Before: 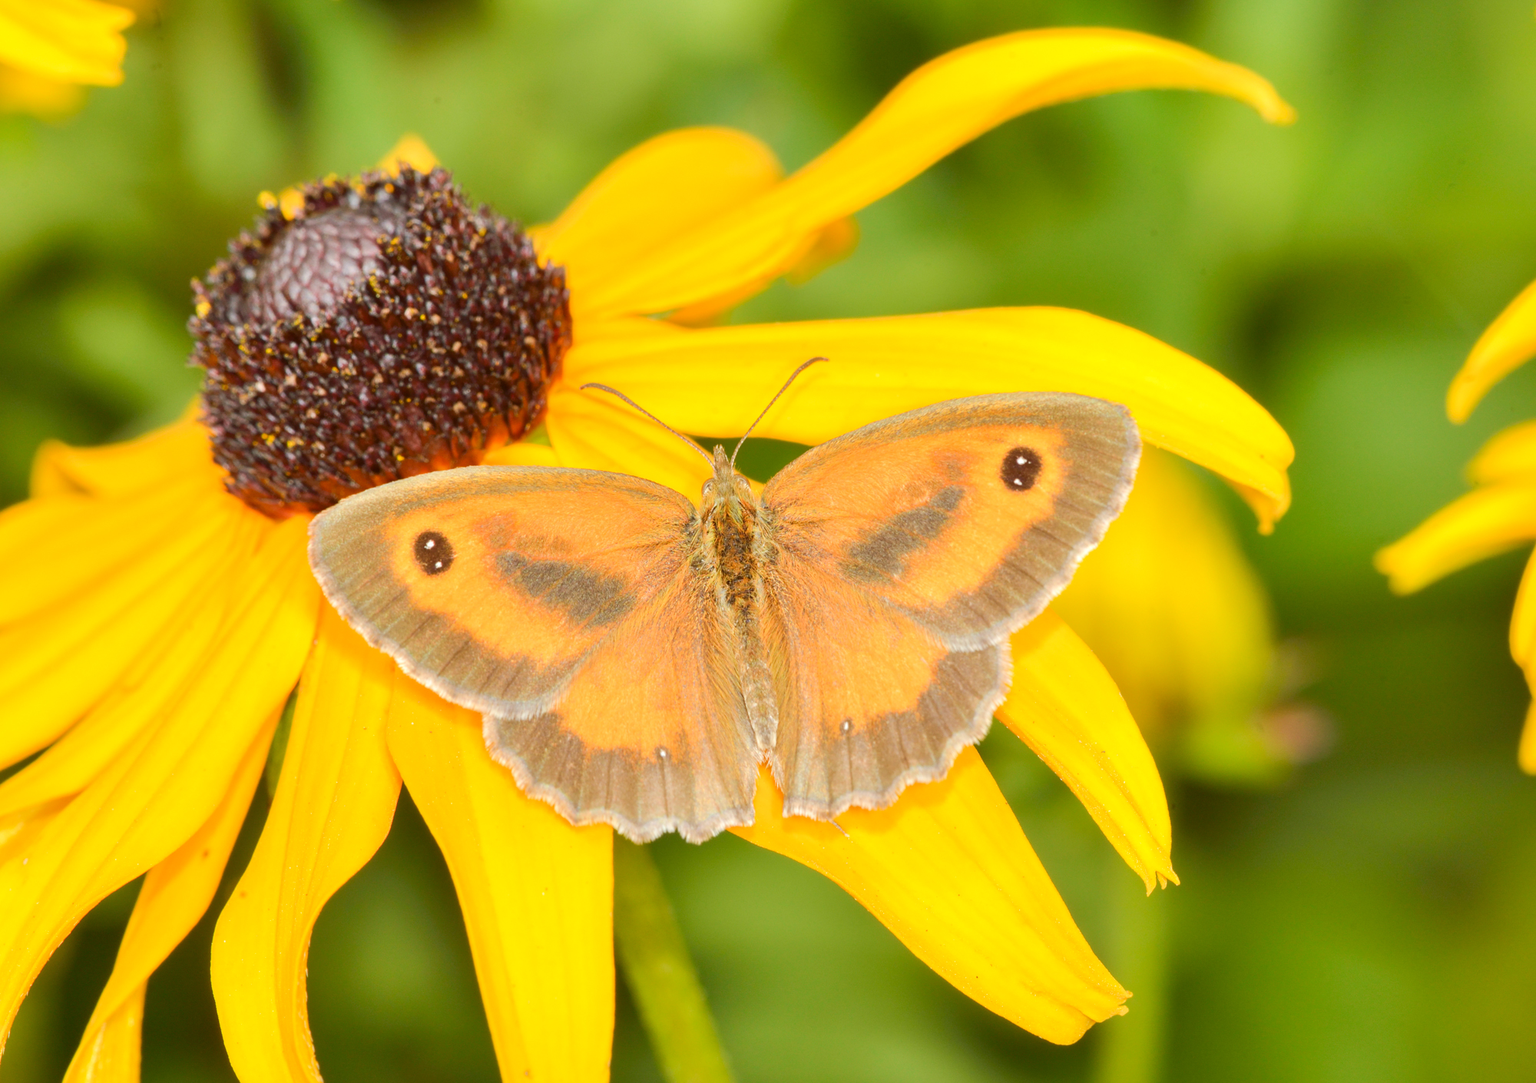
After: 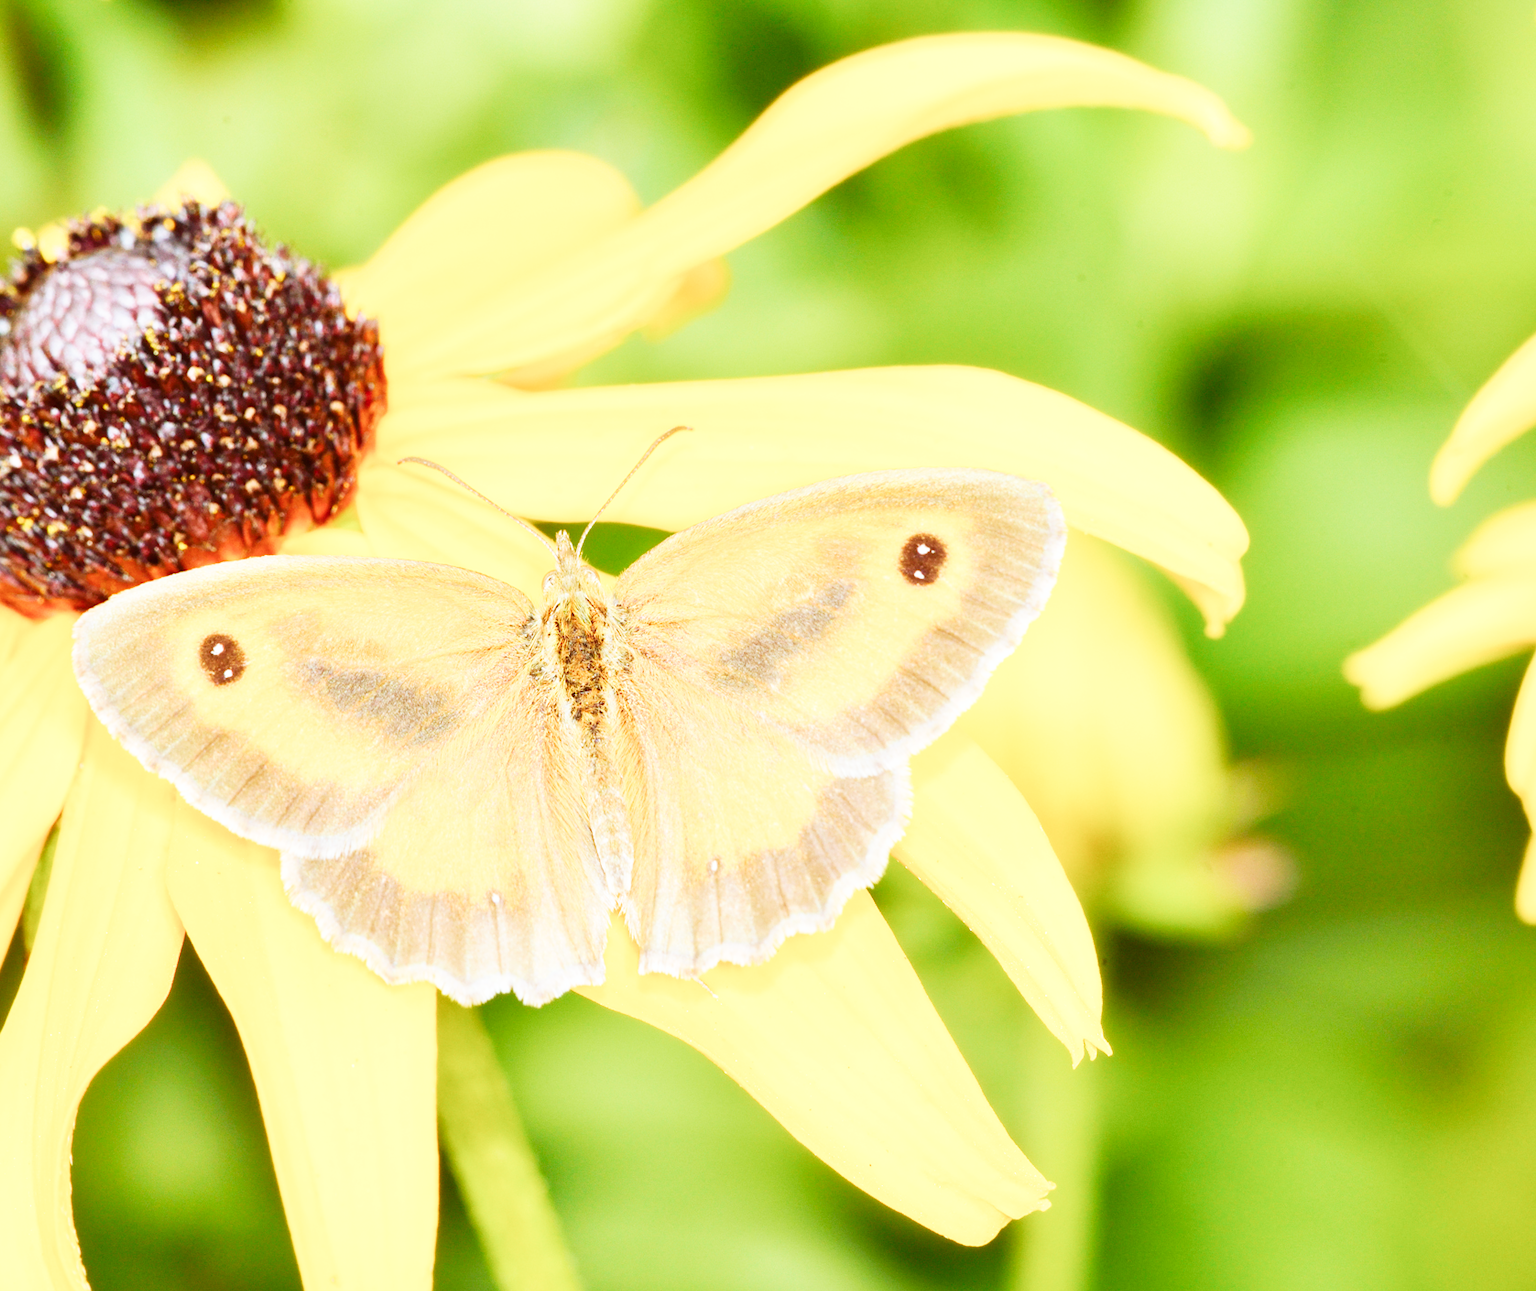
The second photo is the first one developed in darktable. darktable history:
crop: left 16.145%
color balance: input saturation 99%
color calibration: illuminant as shot in camera, x 0.369, y 0.376, temperature 4328.46 K, gamut compression 3
base curve: curves: ch0 [(0, 0) (0.007, 0.004) (0.027, 0.03) (0.046, 0.07) (0.207, 0.54) (0.442, 0.872) (0.673, 0.972) (1, 1)], preserve colors none
